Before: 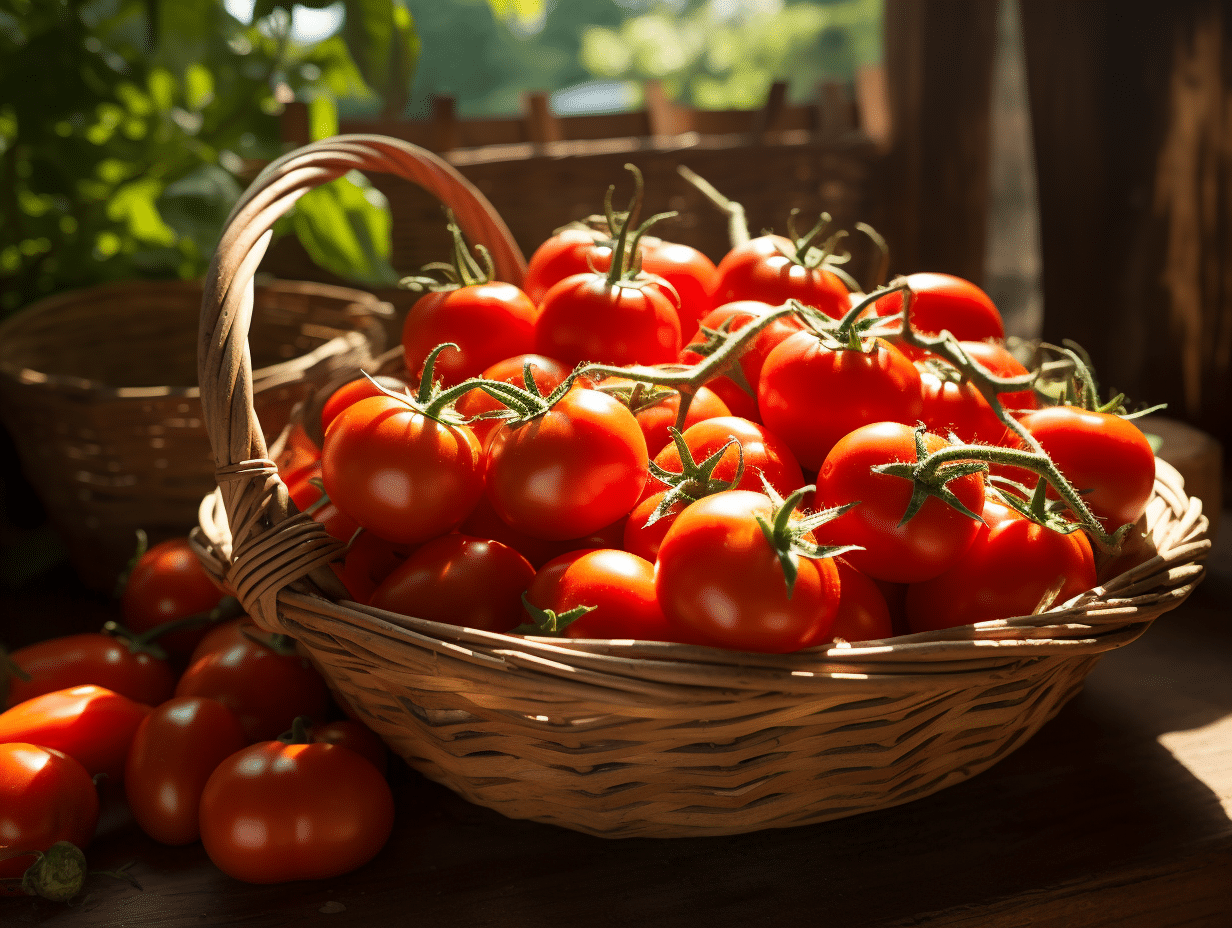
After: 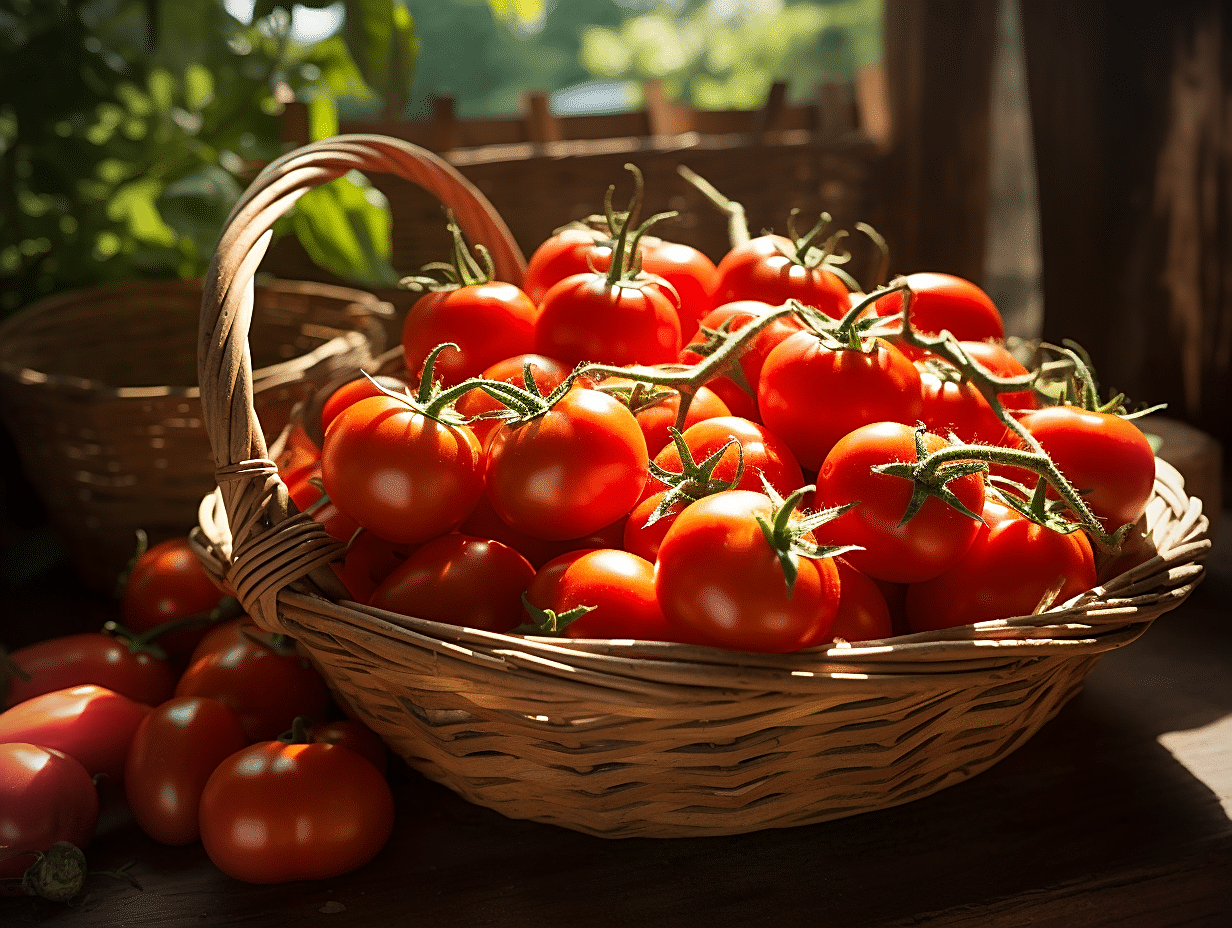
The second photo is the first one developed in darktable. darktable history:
vignetting: fall-off radius 60.92%
sharpen: on, module defaults
